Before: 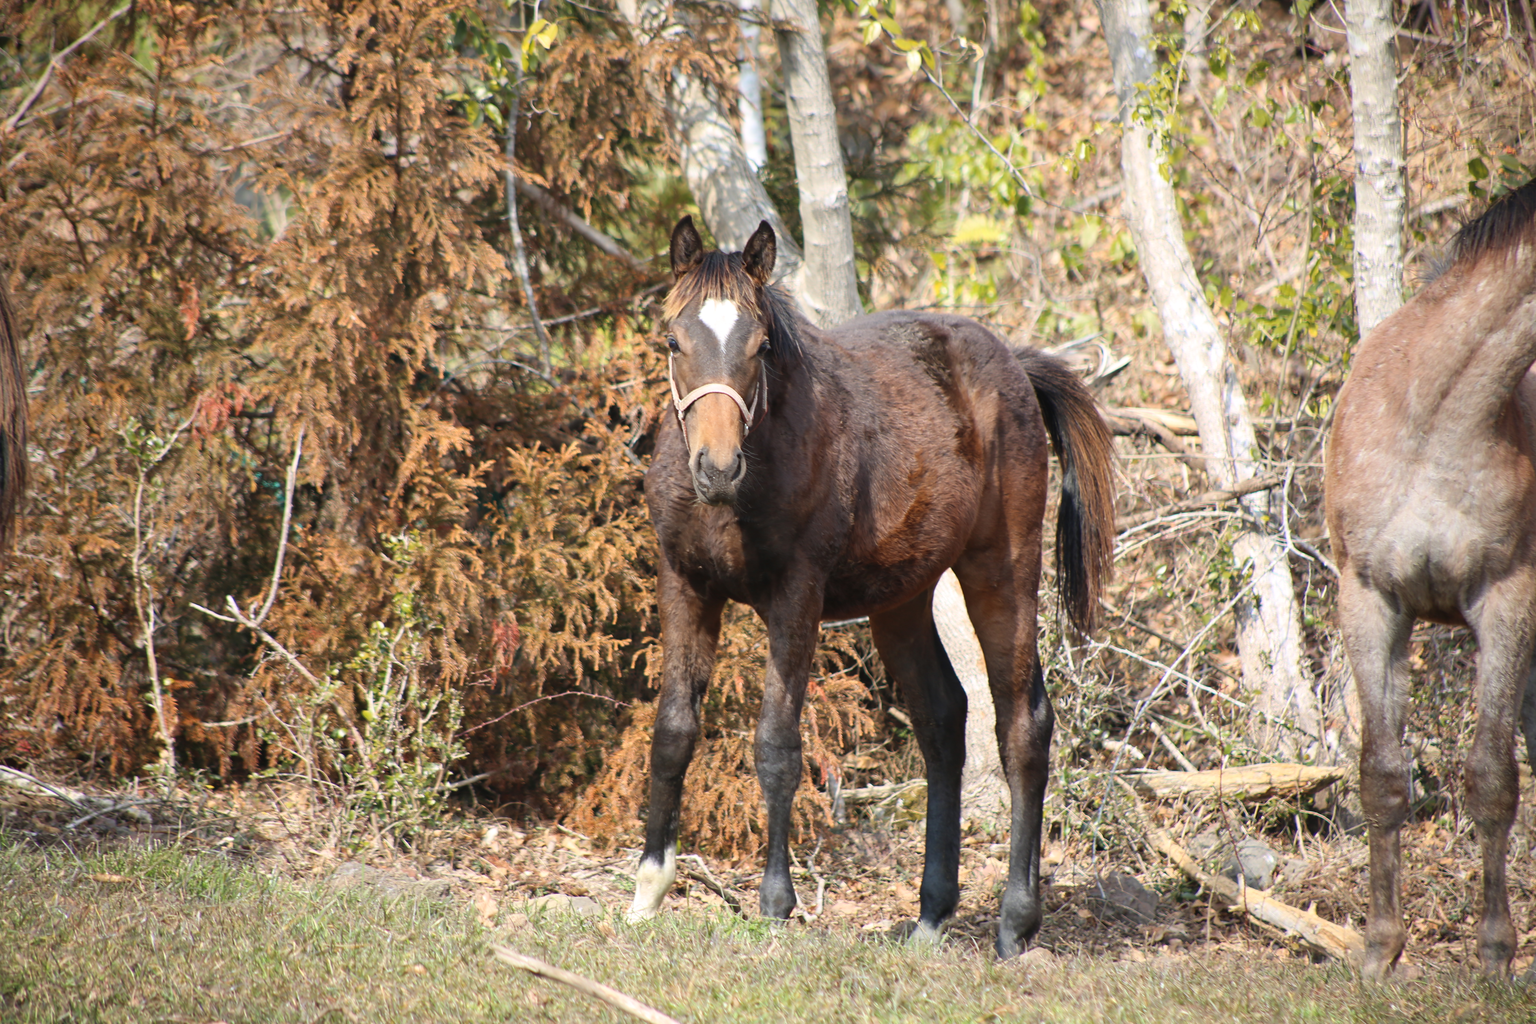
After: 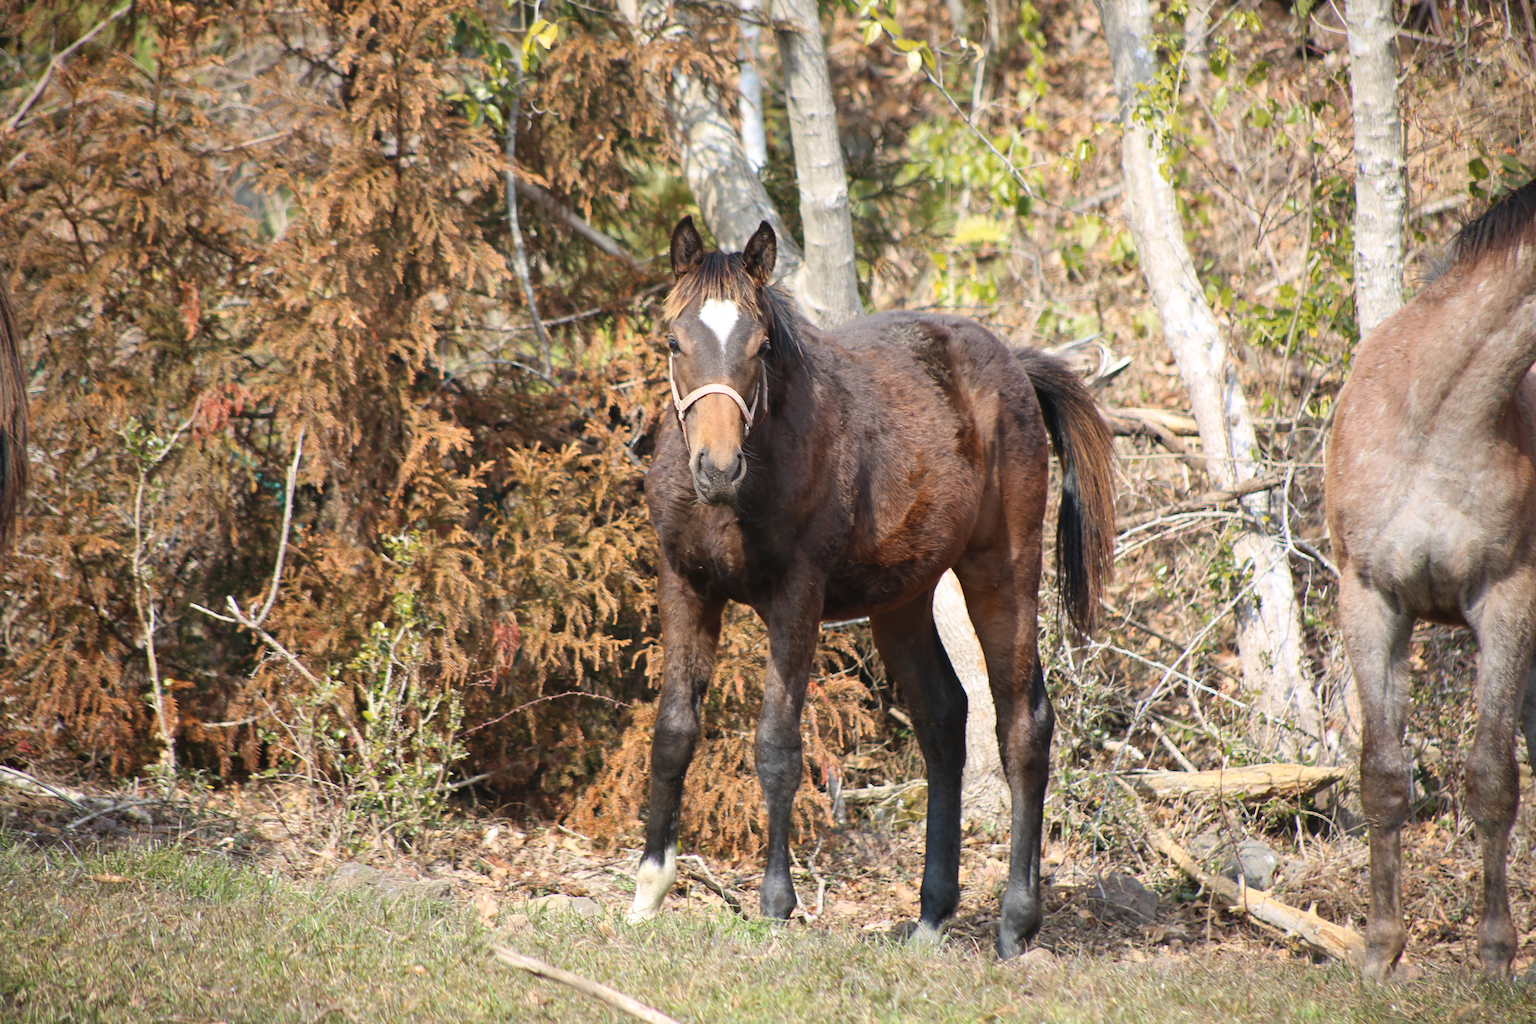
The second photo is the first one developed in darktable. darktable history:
sharpen: radius 1.241, amount 0.296, threshold 0.187
